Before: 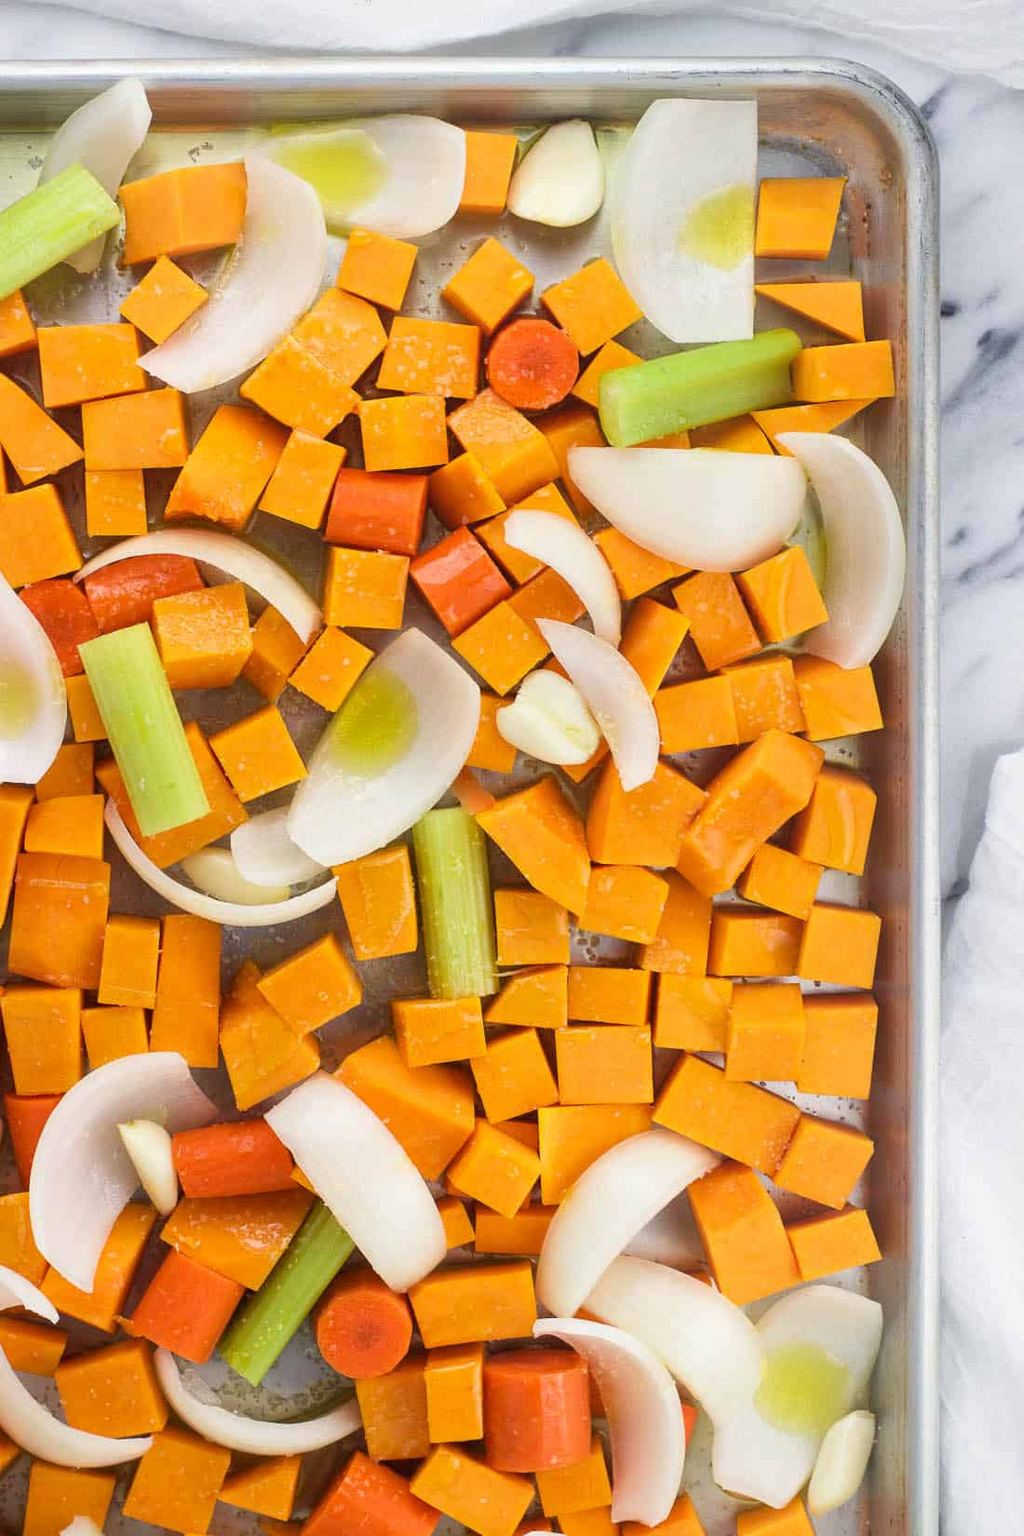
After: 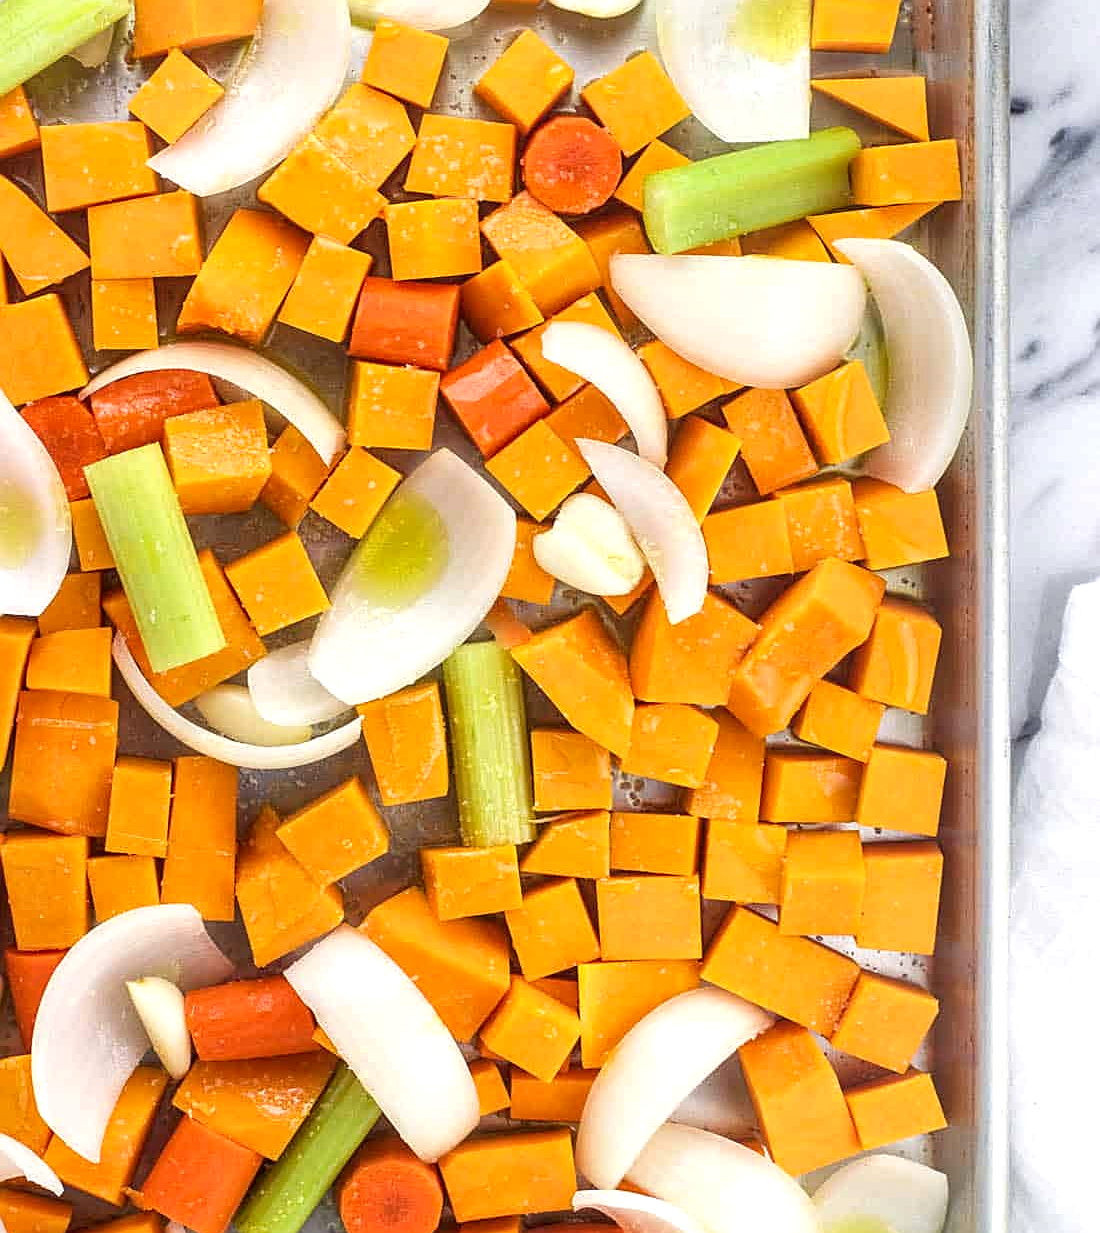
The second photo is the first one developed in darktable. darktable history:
local contrast: on, module defaults
exposure: exposure 0.3 EV, compensate highlight preservation false
sharpen: on, module defaults
crop: top 13.745%, bottom 11.477%
